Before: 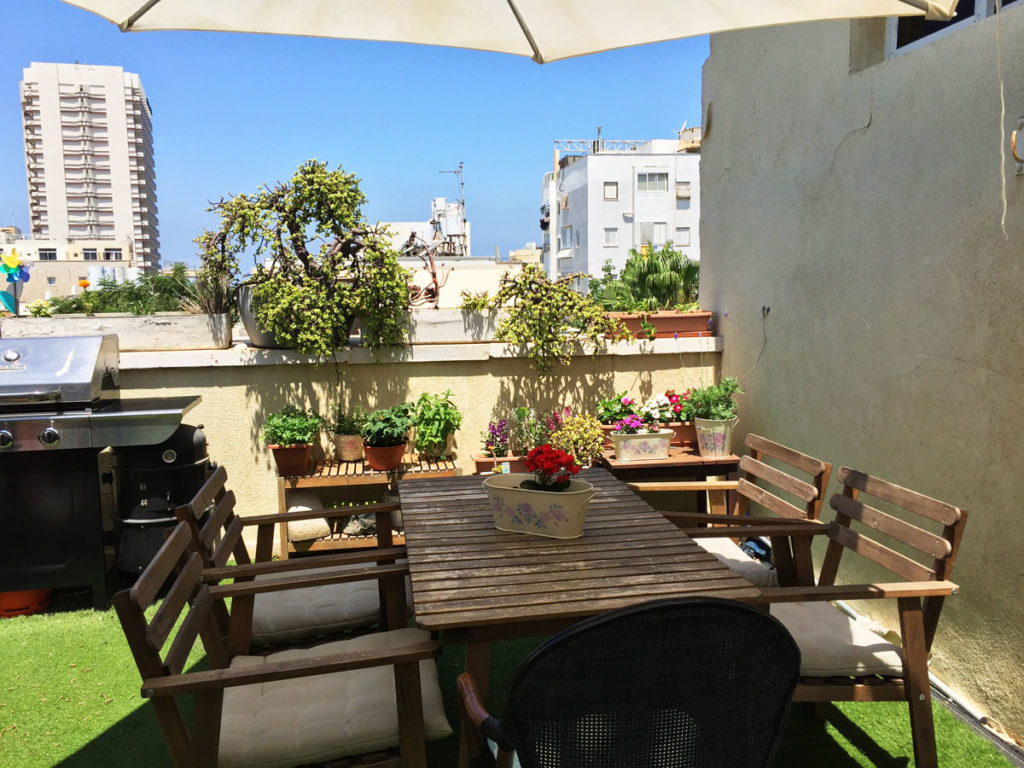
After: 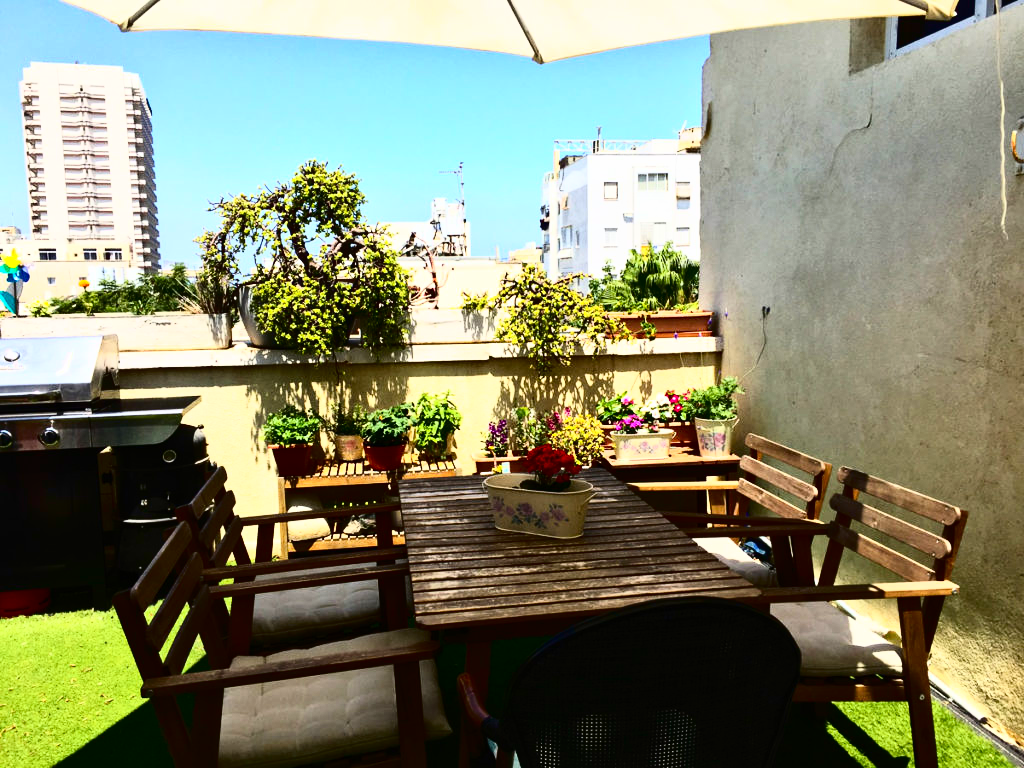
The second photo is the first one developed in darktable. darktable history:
color balance rgb: perceptual saturation grading › global saturation 29.789%, global vibrance 20%
tone curve: curves: ch0 [(0, 0) (0.003, 0.002) (0.011, 0.005) (0.025, 0.011) (0.044, 0.017) (0.069, 0.021) (0.1, 0.027) (0.136, 0.035) (0.177, 0.05) (0.224, 0.076) (0.277, 0.126) (0.335, 0.212) (0.399, 0.333) (0.468, 0.473) (0.543, 0.627) (0.623, 0.784) (0.709, 0.9) (0.801, 0.963) (0.898, 0.988) (1, 1)], color space Lab, independent channels, preserve colors none
color calibration: illuminant same as pipeline (D50), adaptation none (bypass), x 0.333, y 0.335, temperature 5023.26 K, gamut compression 1.64
